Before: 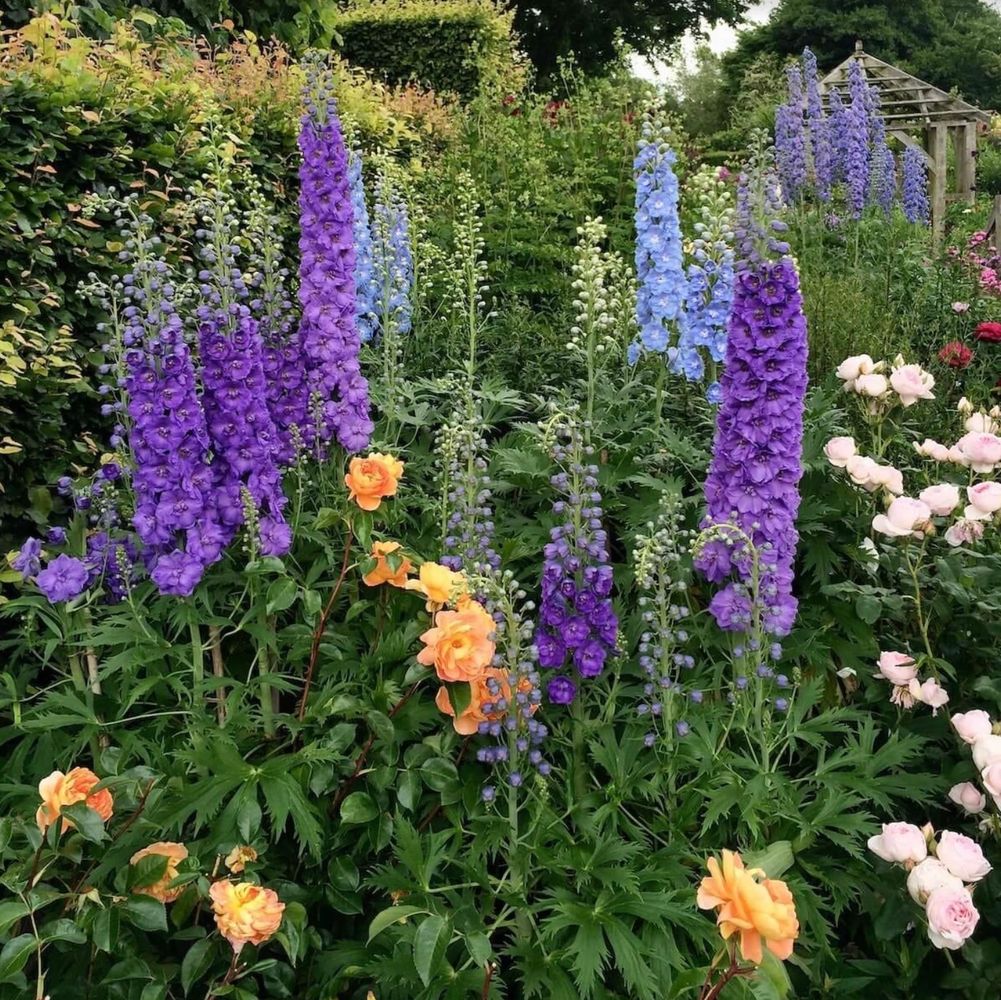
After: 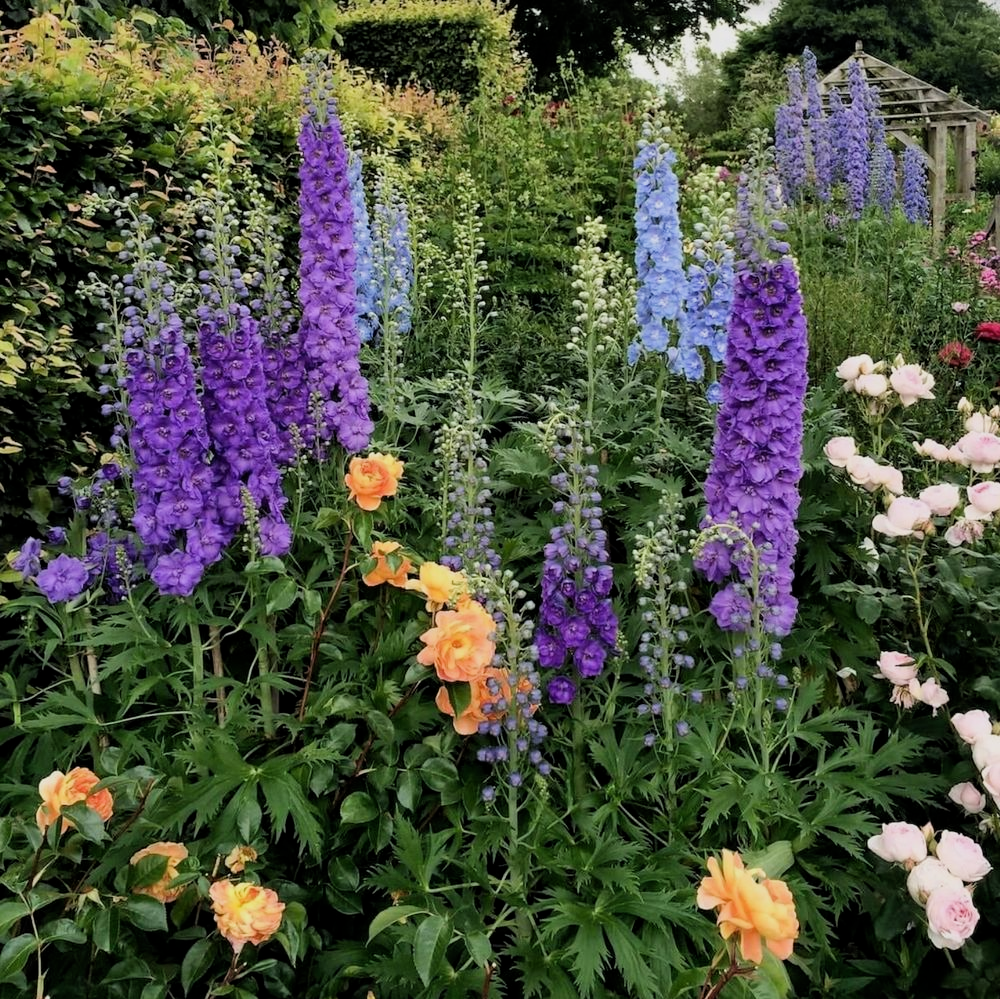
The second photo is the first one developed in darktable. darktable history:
filmic rgb: middle gray luminance 9.15%, black relative exposure -10.57 EV, white relative exposure 3.43 EV, target black luminance 0%, hardness 5.96, latitude 59.56%, contrast 1.085, highlights saturation mix 3.63%, shadows ↔ highlights balance 29.11%
crop and rotate: left 0.069%, bottom 0.009%
